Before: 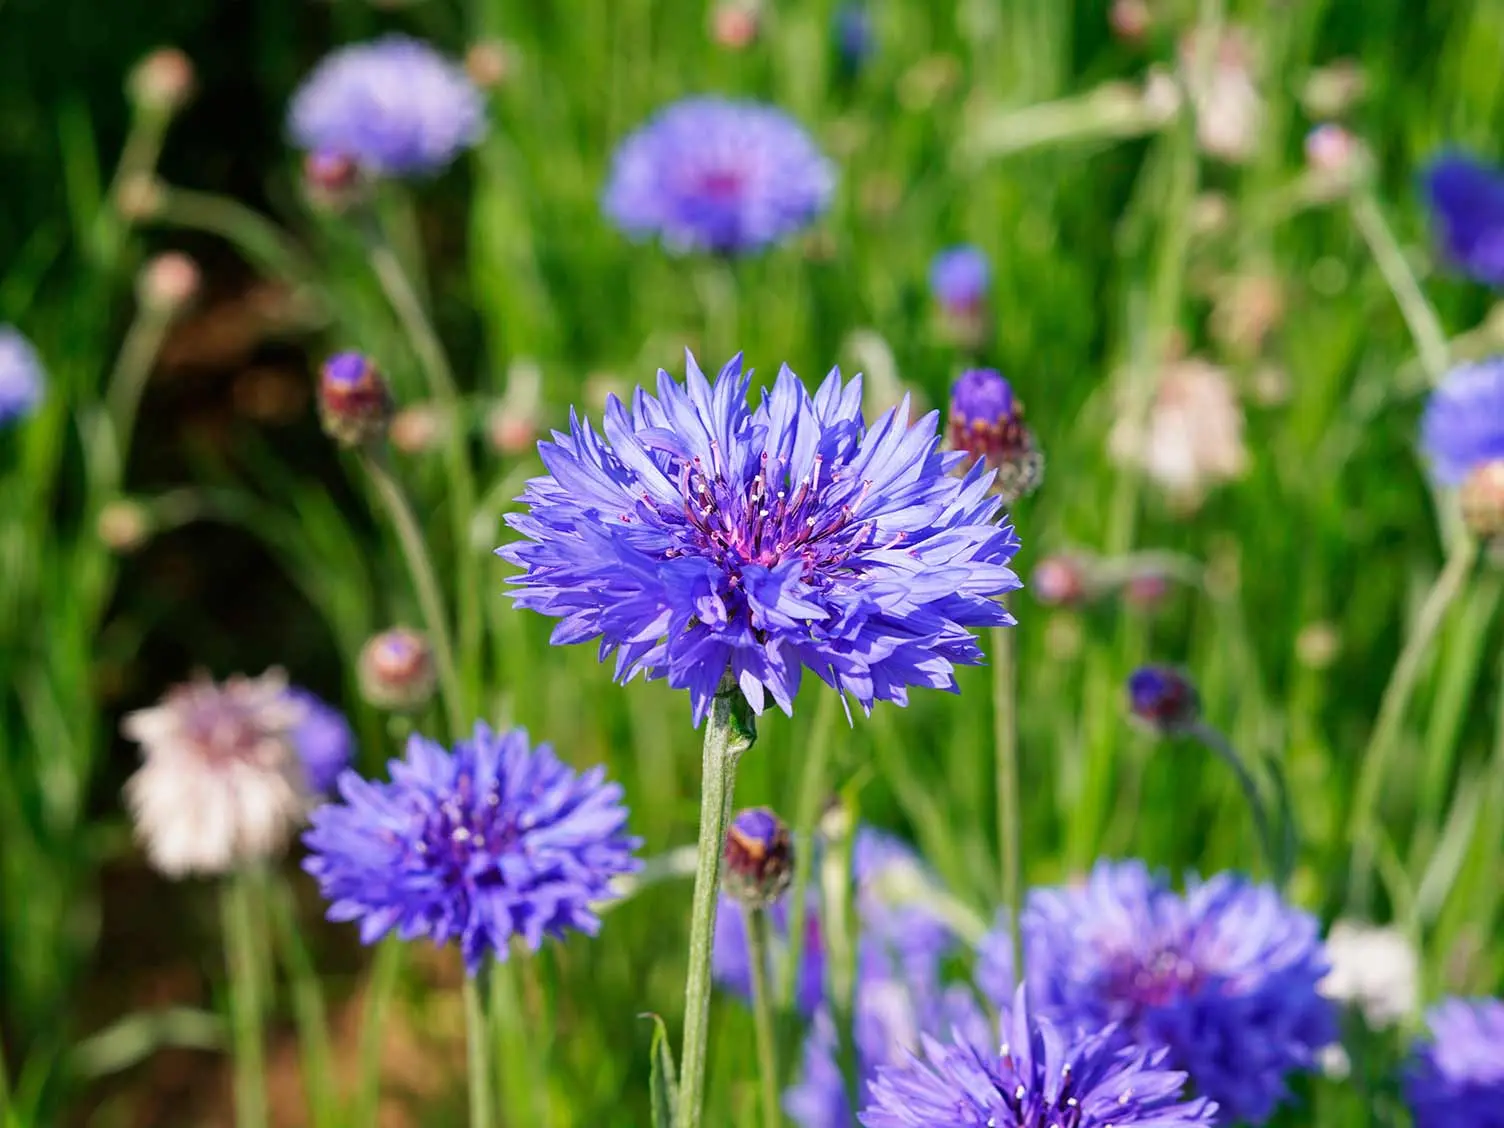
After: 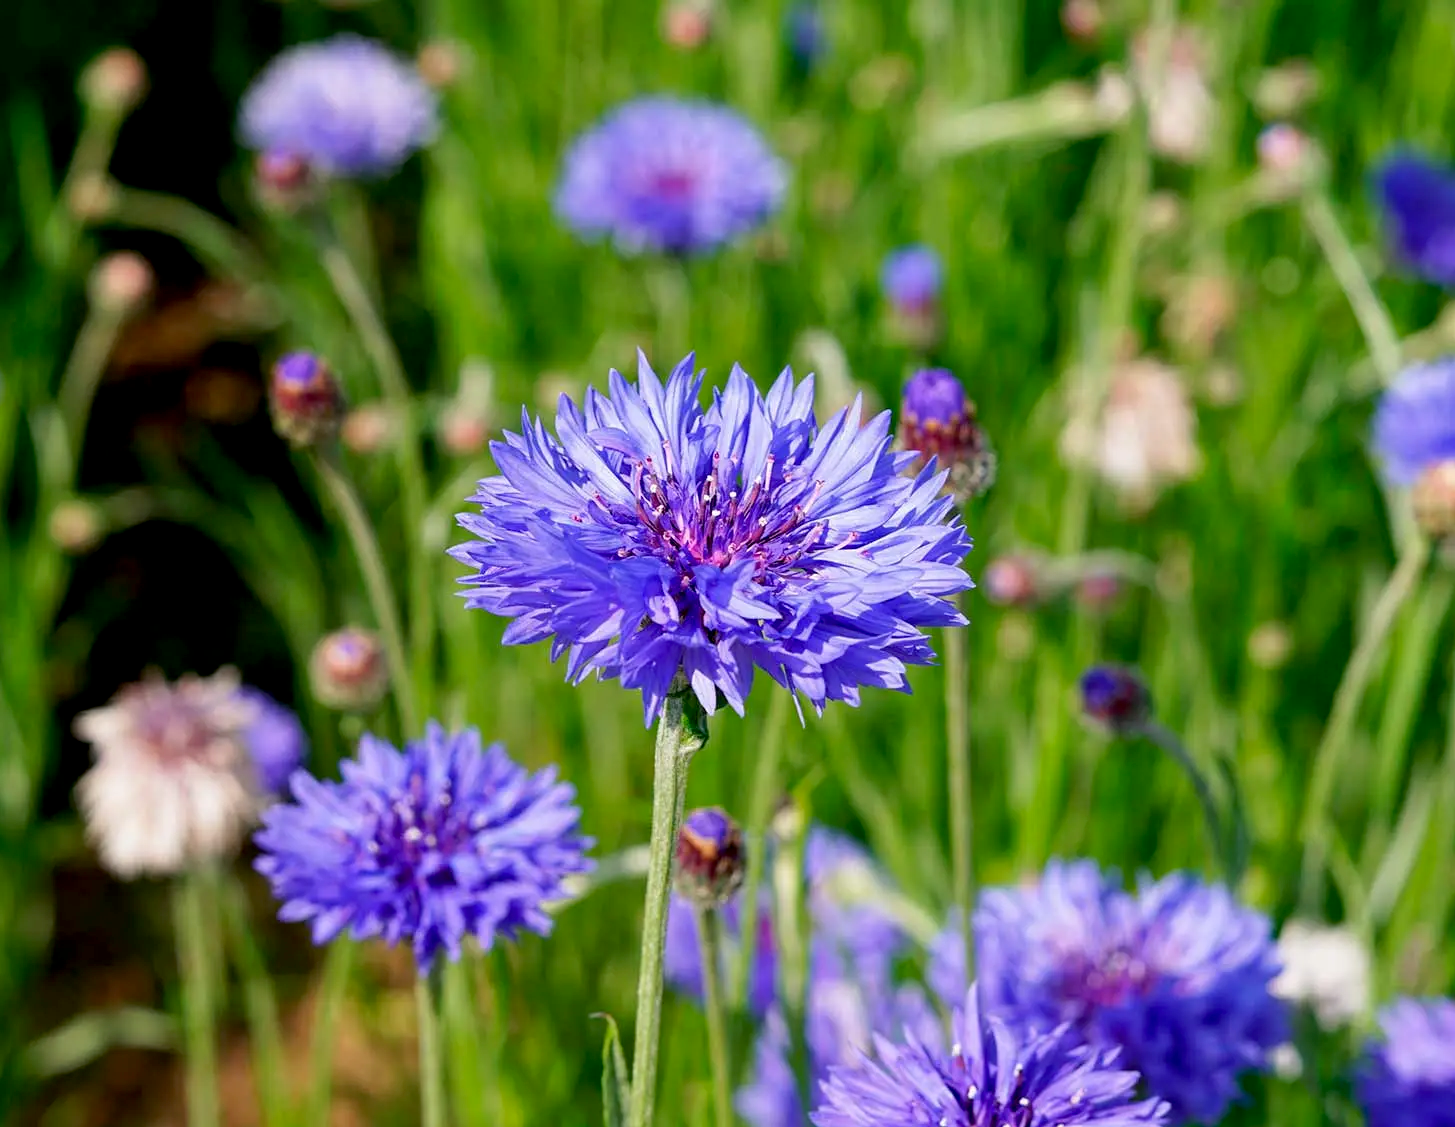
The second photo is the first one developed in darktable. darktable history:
crop and rotate: left 3.238%
exposure: black level correction 0.007, compensate highlight preservation false
